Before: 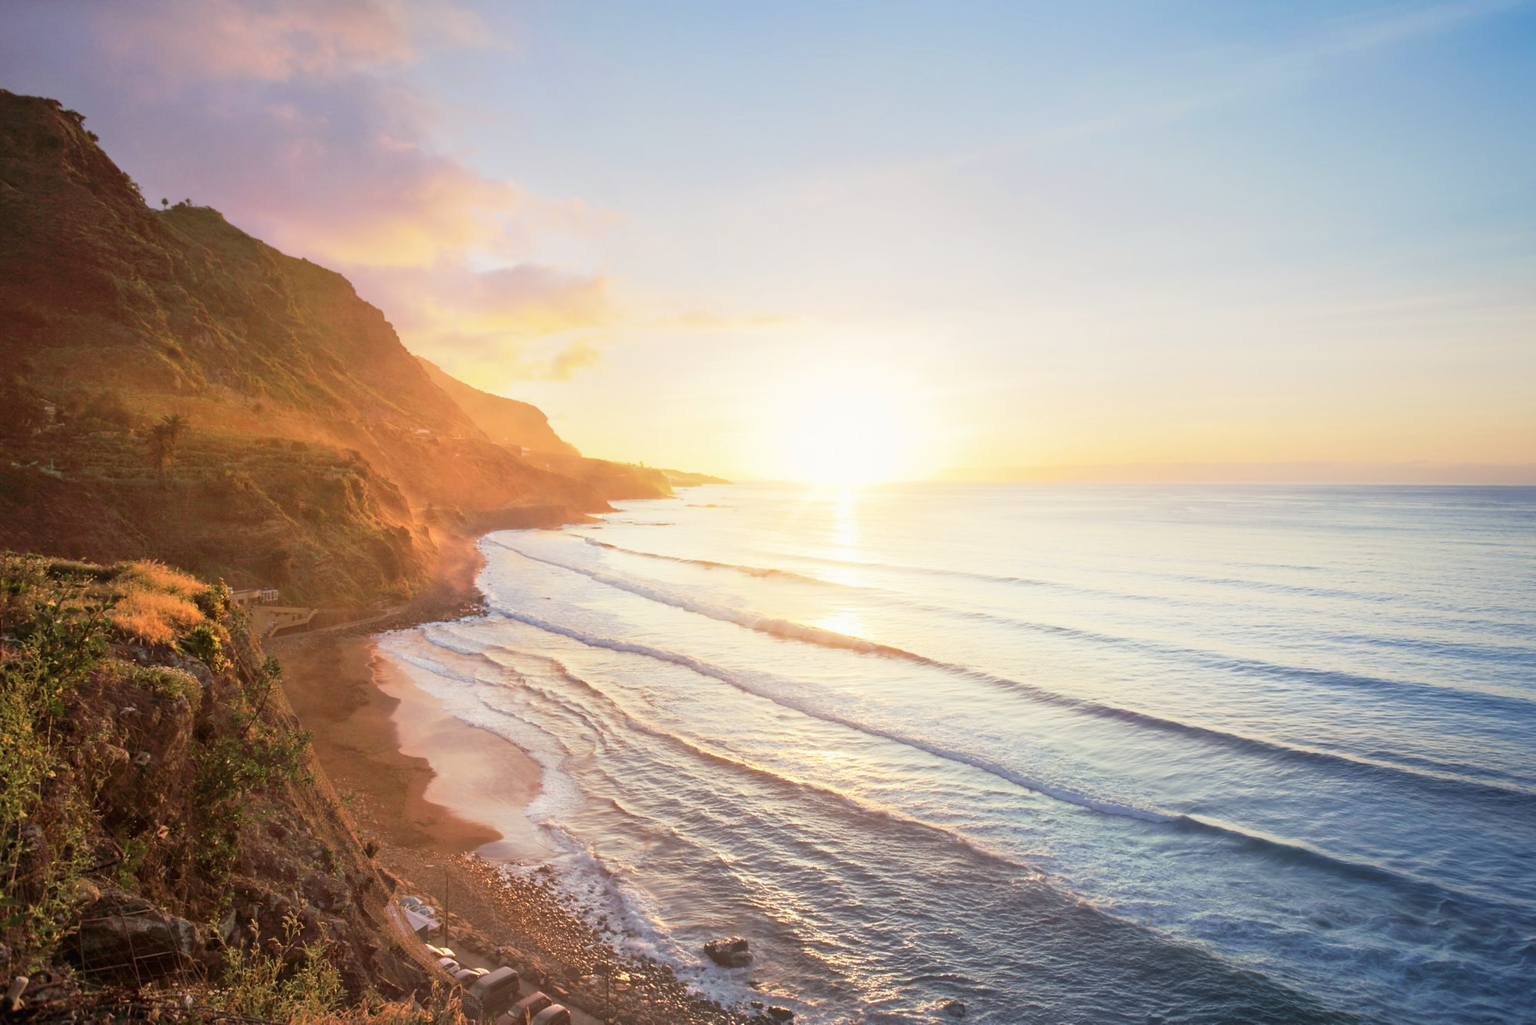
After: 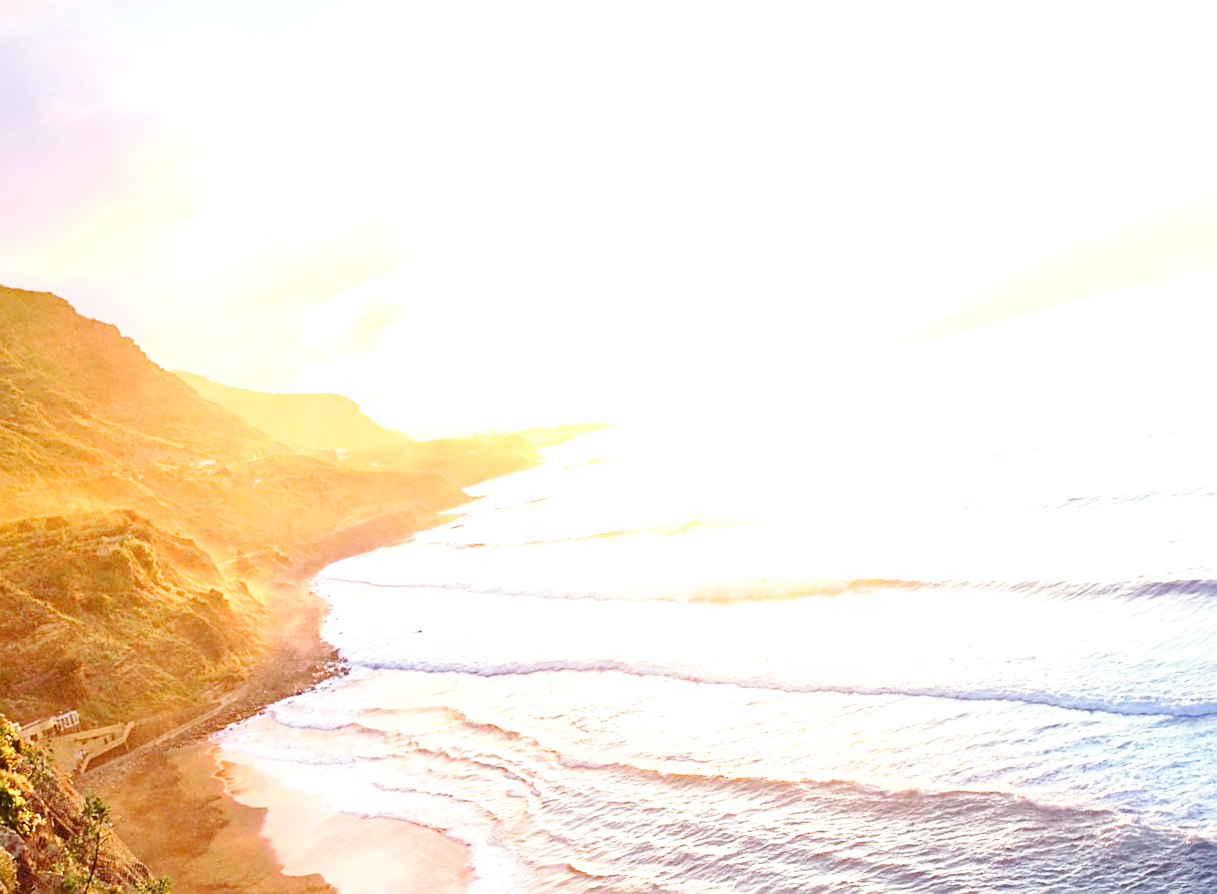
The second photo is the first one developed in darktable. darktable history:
crop and rotate: left 13.342%, right 19.991%
base curve: curves: ch0 [(0, 0) (0.036, 0.025) (0.121, 0.166) (0.206, 0.329) (0.605, 0.79) (1, 1)], preserve colors none
sharpen: on, module defaults
rotate and perspective: rotation -14.8°, crop left 0.1, crop right 0.903, crop top 0.25, crop bottom 0.748
white balance: red 0.98, blue 1.034
exposure: exposure 1 EV, compensate highlight preservation false
haze removal: compatibility mode true, adaptive false
